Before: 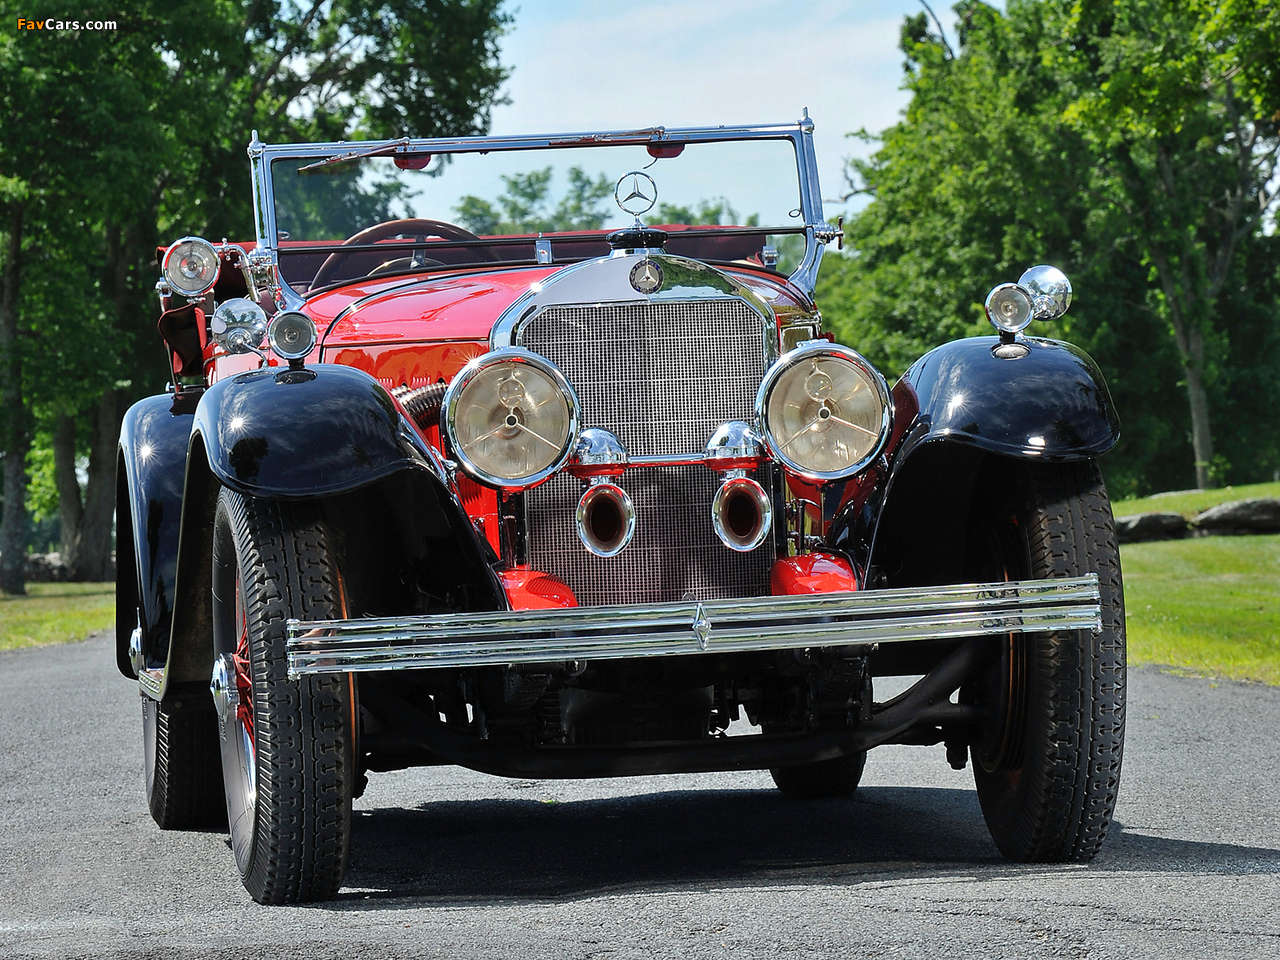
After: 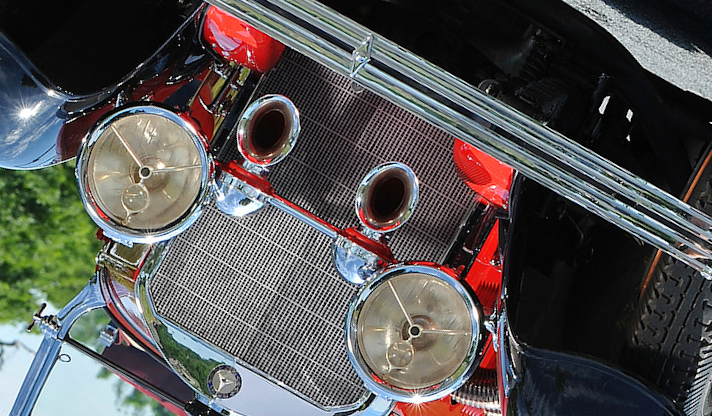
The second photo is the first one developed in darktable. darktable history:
crop and rotate: angle 148.23°, left 9.174%, top 15.567%, right 4.429%, bottom 17.015%
